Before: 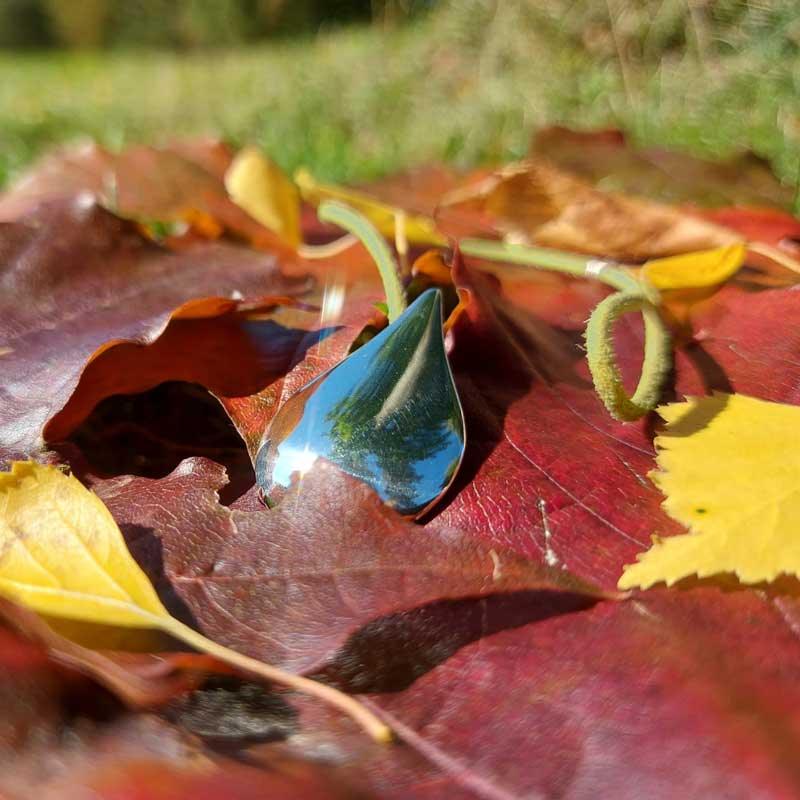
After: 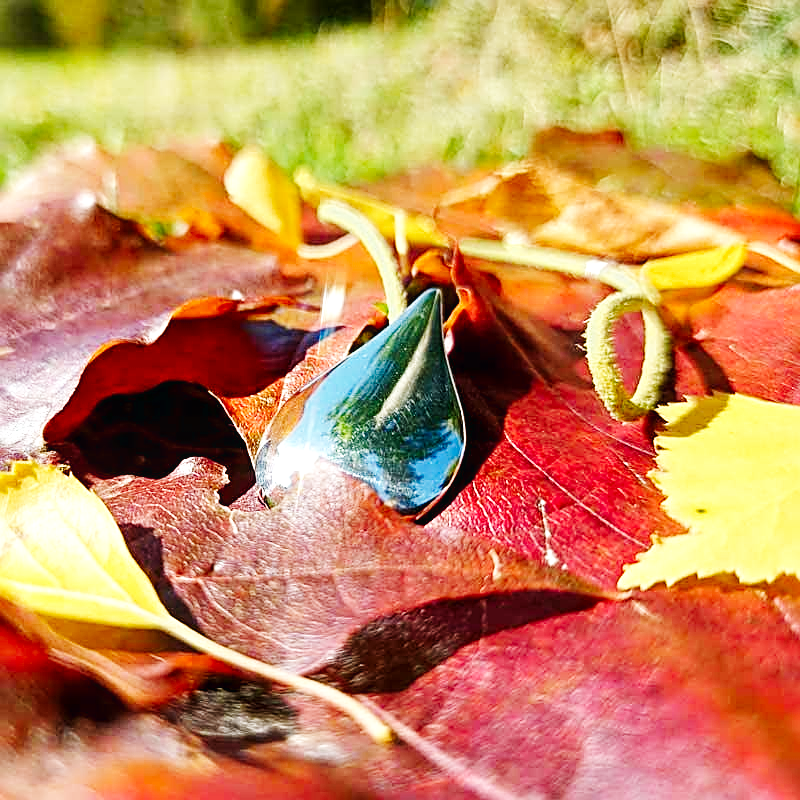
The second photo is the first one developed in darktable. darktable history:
sharpen: radius 2.624, amount 0.688
tone curve: curves: ch0 [(0, 0) (0.915, 0.89) (1, 1)], color space Lab, independent channels, preserve colors none
base curve: curves: ch0 [(0, 0.003) (0.001, 0.002) (0.006, 0.004) (0.02, 0.022) (0.048, 0.086) (0.094, 0.234) (0.162, 0.431) (0.258, 0.629) (0.385, 0.8) (0.548, 0.918) (0.751, 0.988) (1, 1)], preserve colors none
local contrast: highlights 101%, shadows 98%, detail 119%, midtone range 0.2
